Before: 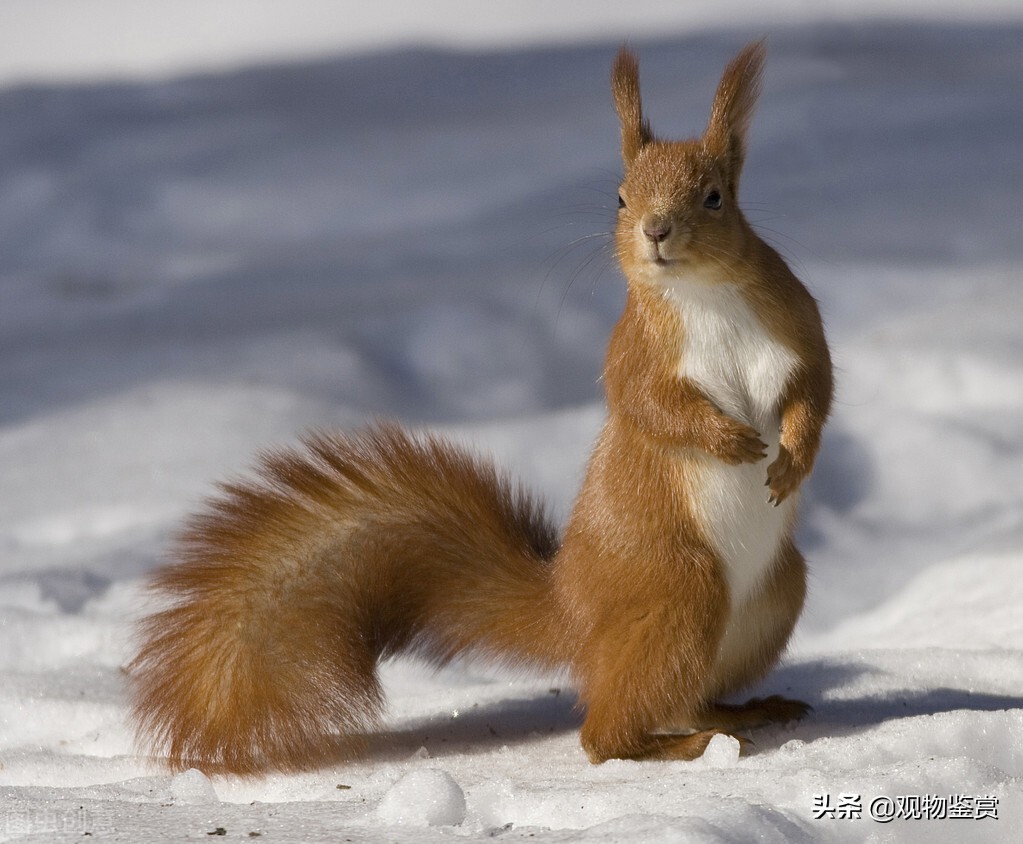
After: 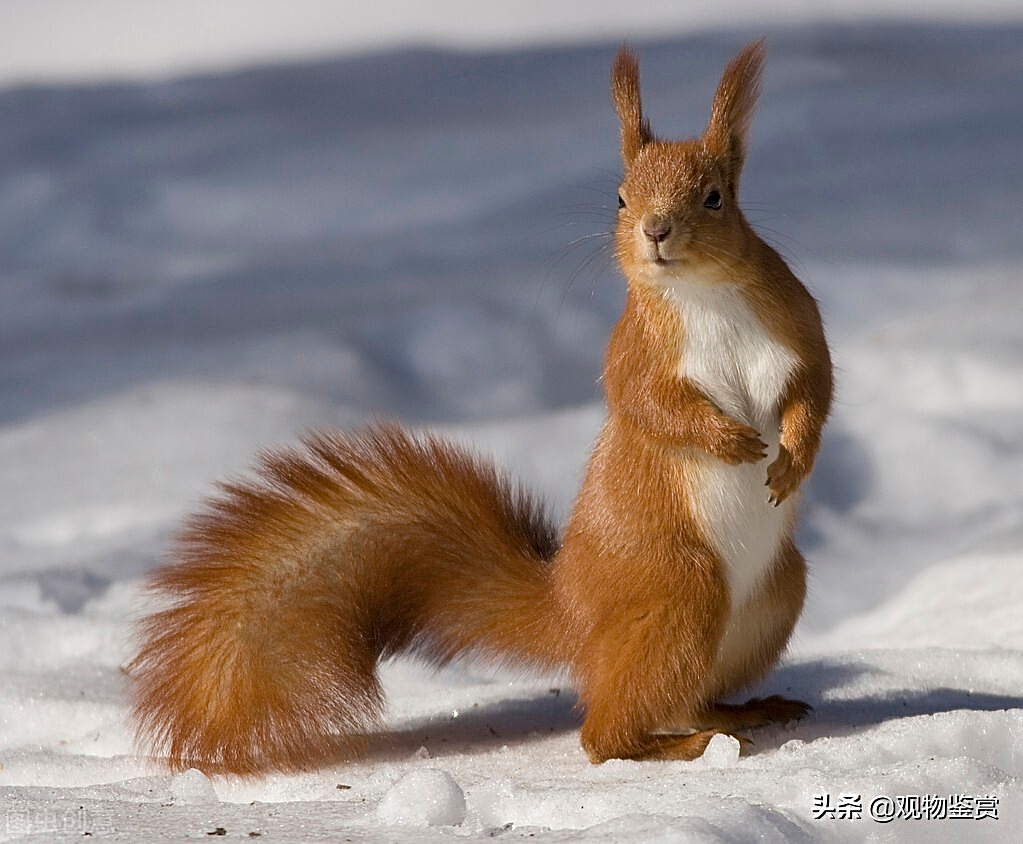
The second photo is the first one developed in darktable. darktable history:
shadows and highlights: radius 126.26, shadows 21.1, highlights -21.54, low approximation 0.01
sharpen: on, module defaults
